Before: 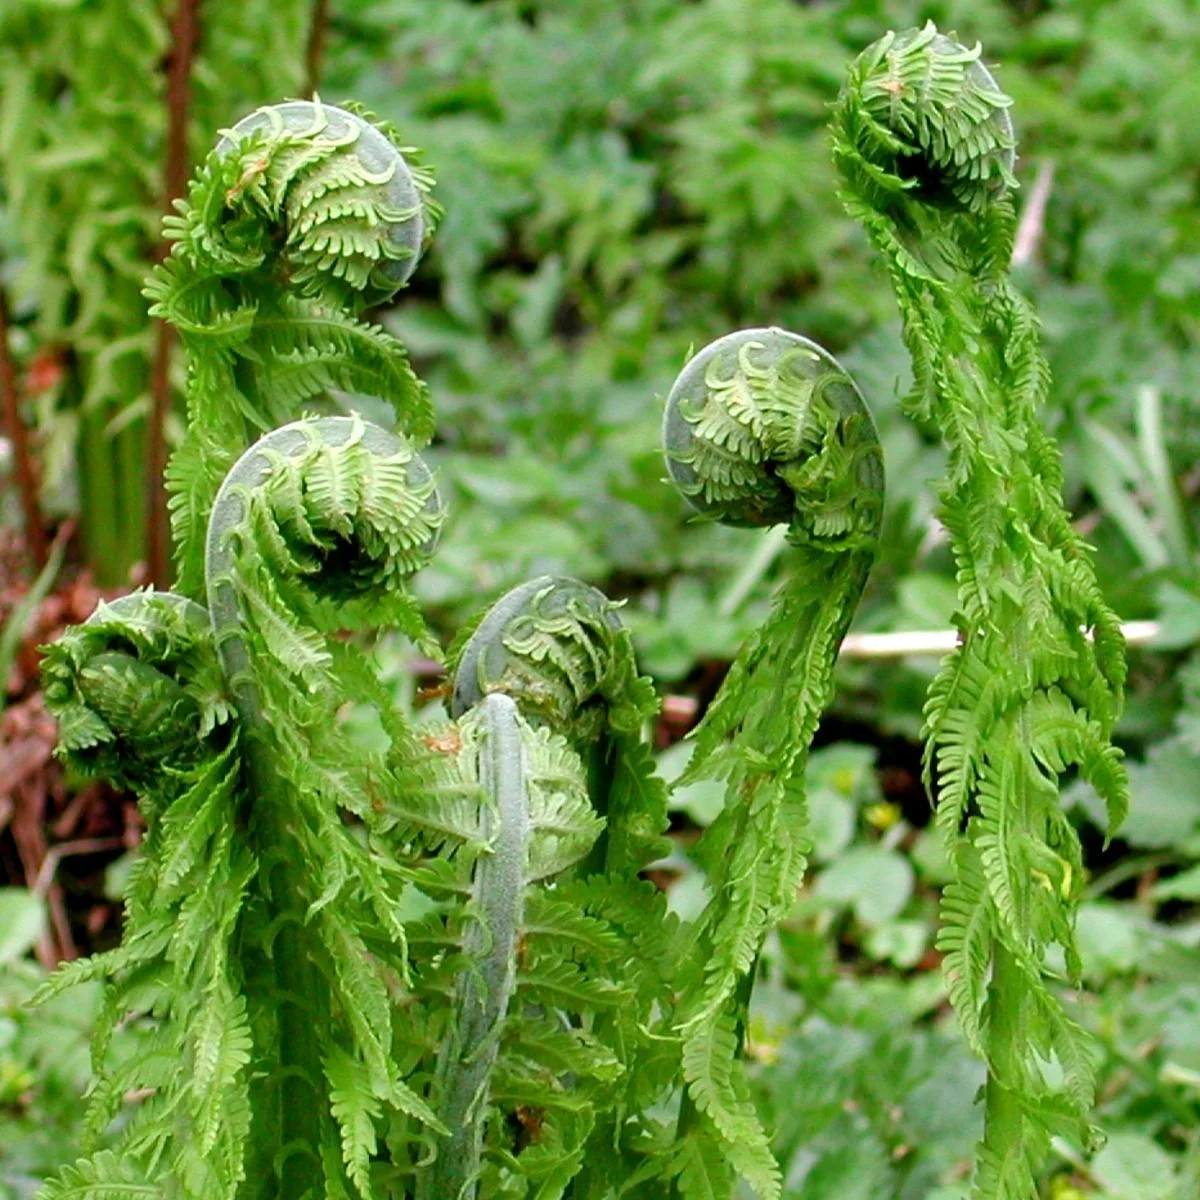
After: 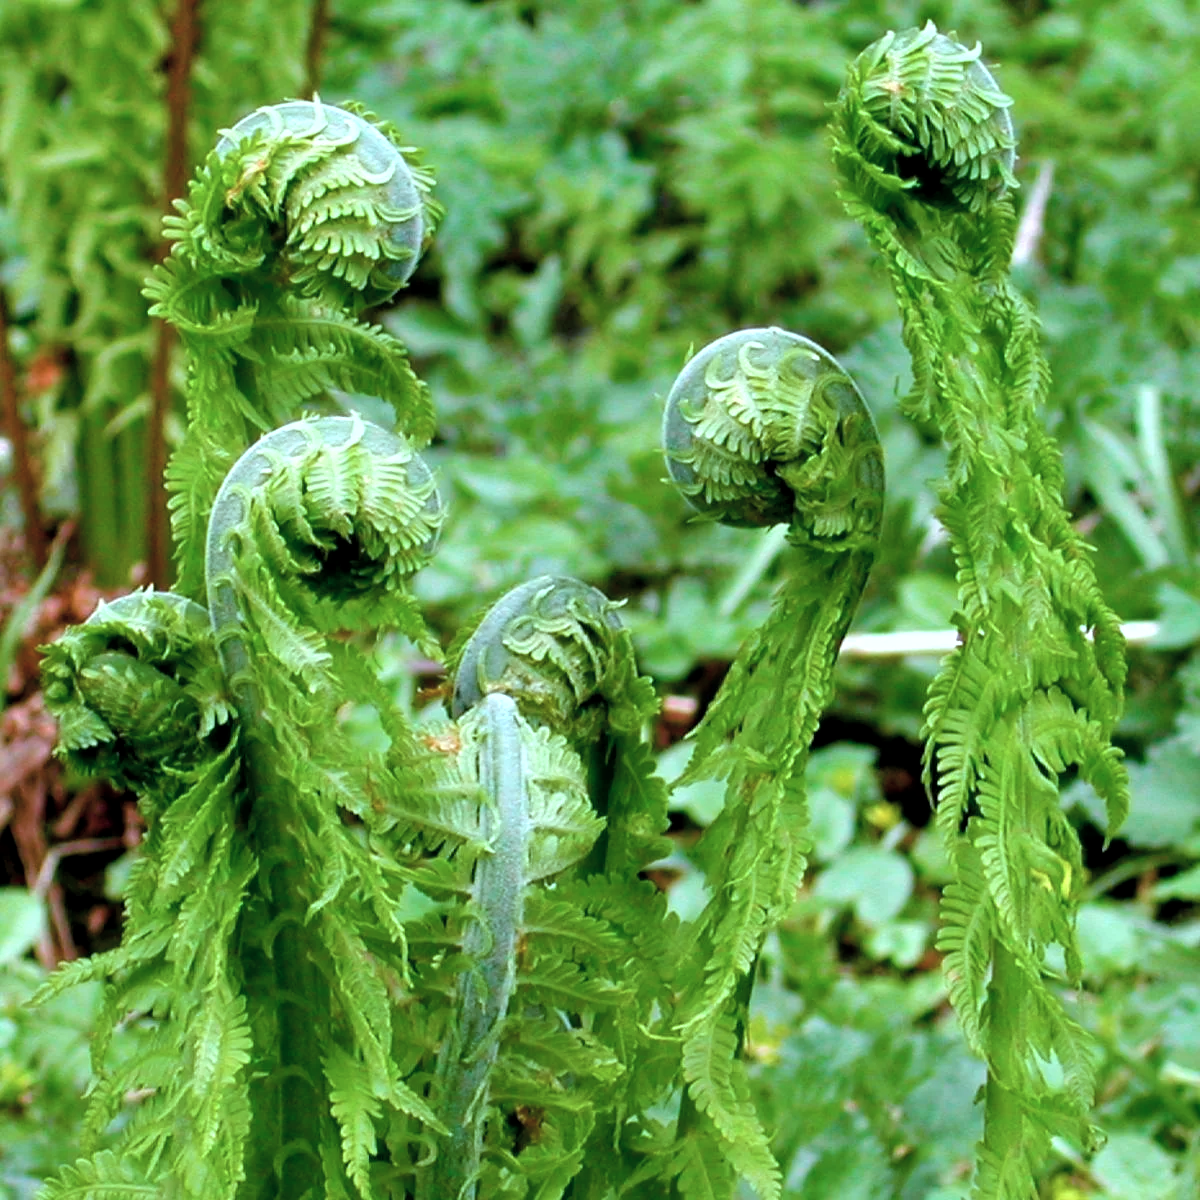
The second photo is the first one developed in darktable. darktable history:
color balance rgb: shadows lift › chroma 2.011%, shadows lift › hue 135.39°, perceptual saturation grading › global saturation 40.79%, global vibrance 20%
color correction: highlights a* -12.56, highlights b* -17.44, saturation 0.71
exposure: black level correction 0.001, exposure 0.299 EV, compensate highlight preservation false
